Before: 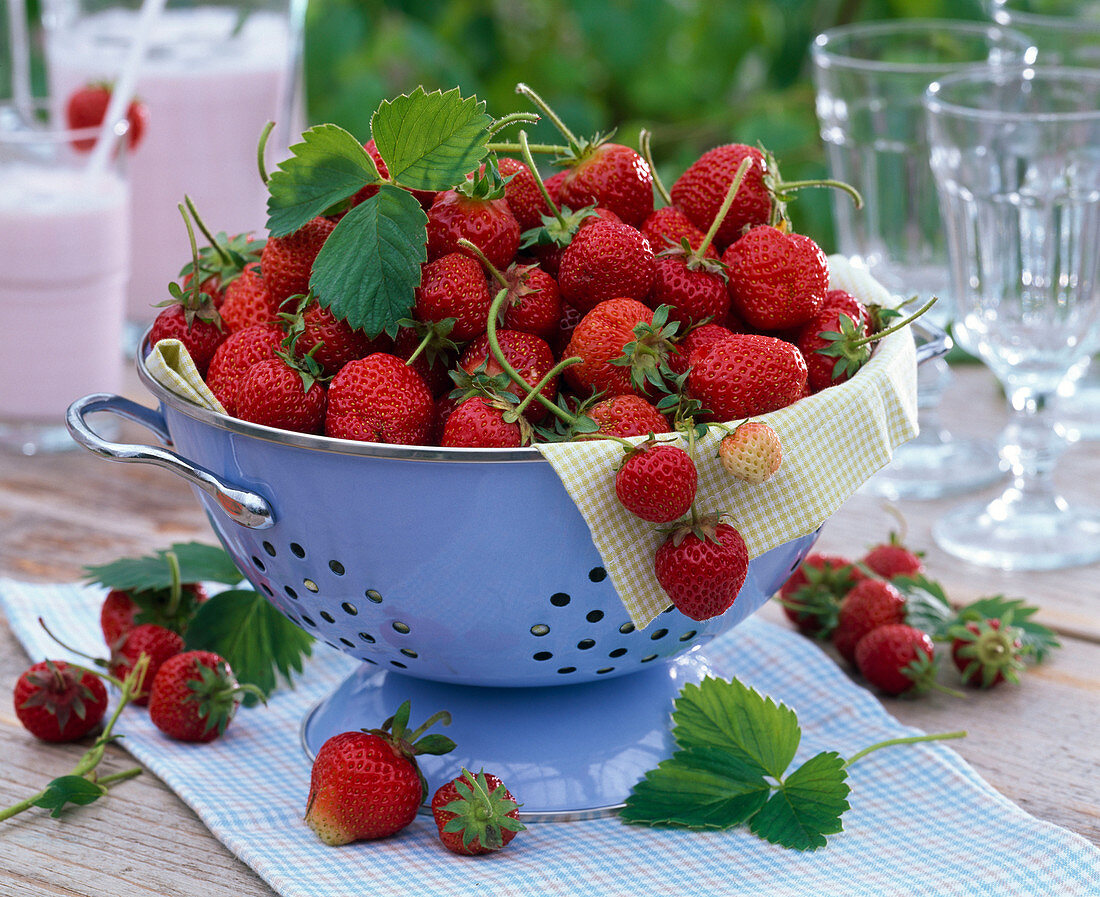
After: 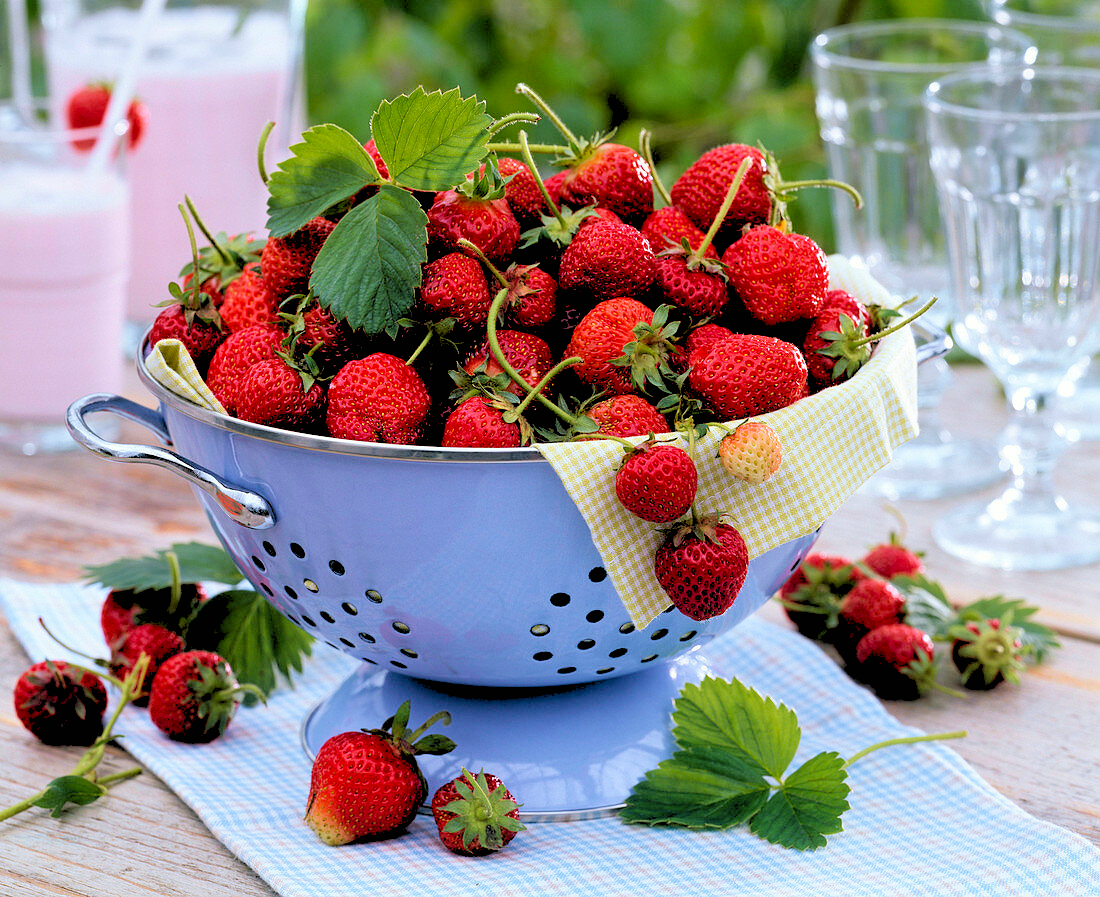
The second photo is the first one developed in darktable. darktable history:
tone curve: curves: ch0 [(0, 0) (0.227, 0.17) (0.766, 0.774) (1, 1)]; ch1 [(0, 0) (0.114, 0.127) (0.437, 0.452) (0.498, 0.495) (0.579, 0.602) (1, 1)]; ch2 [(0, 0) (0.233, 0.259) (0.493, 0.492) (0.568, 0.596) (1, 1)], color space Lab, independent channels, preserve colors none
rgb levels: levels [[0.027, 0.429, 0.996], [0, 0.5, 1], [0, 0.5, 1]]
